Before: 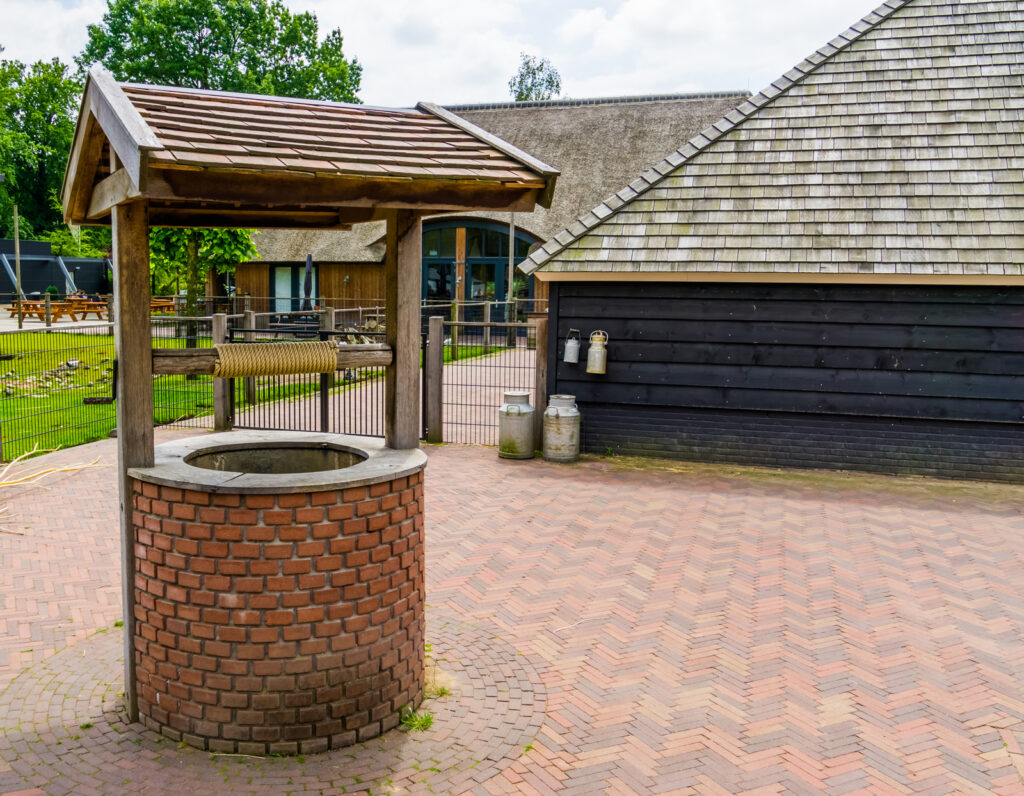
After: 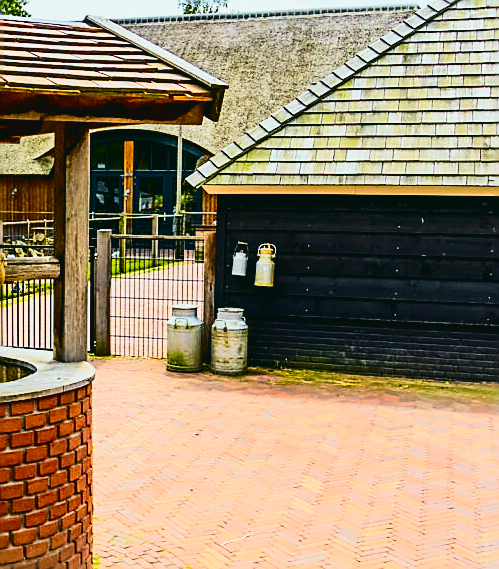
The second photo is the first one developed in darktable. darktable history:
filmic rgb: black relative exposure -12.04 EV, white relative exposure 2.81 EV, target black luminance 0%, hardness 8.08, latitude 70.54%, contrast 1.14, highlights saturation mix 11.26%, shadows ↔ highlights balance -0.39%, color science v5 (2021), contrast in shadows safe, contrast in highlights safe
crop: left 32.503%, top 10.962%, right 18.731%, bottom 17.445%
sharpen: radius 1.416, amount 1.239, threshold 0.732
tone curve: curves: ch0 [(0, 0.036) (0.037, 0.042) (0.184, 0.146) (0.438, 0.521) (0.54, 0.668) (0.698, 0.835) (0.856, 0.92) (1, 0.98)]; ch1 [(0, 0) (0.393, 0.415) (0.447, 0.448) (0.482, 0.459) (0.509, 0.496) (0.527, 0.525) (0.571, 0.602) (0.619, 0.671) (0.715, 0.729) (1, 1)]; ch2 [(0, 0) (0.369, 0.388) (0.449, 0.454) (0.499, 0.5) (0.521, 0.517) (0.53, 0.544) (0.561, 0.607) (0.674, 0.735) (1, 1)], color space Lab, independent channels, preserve colors none
